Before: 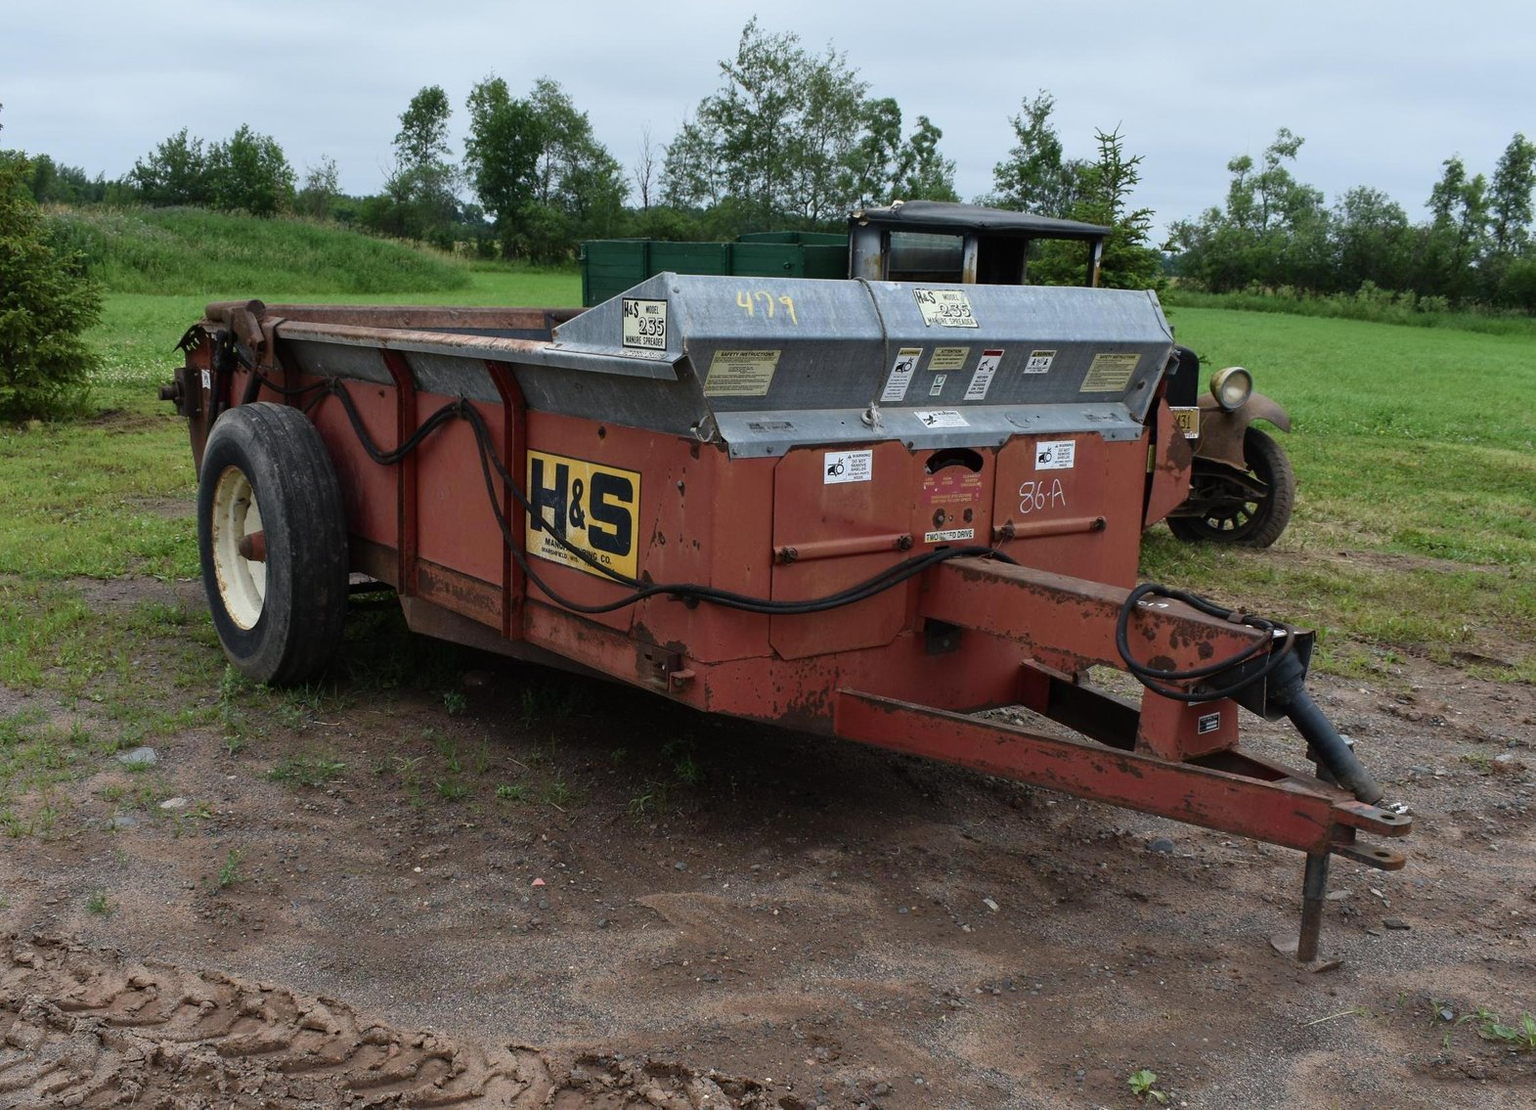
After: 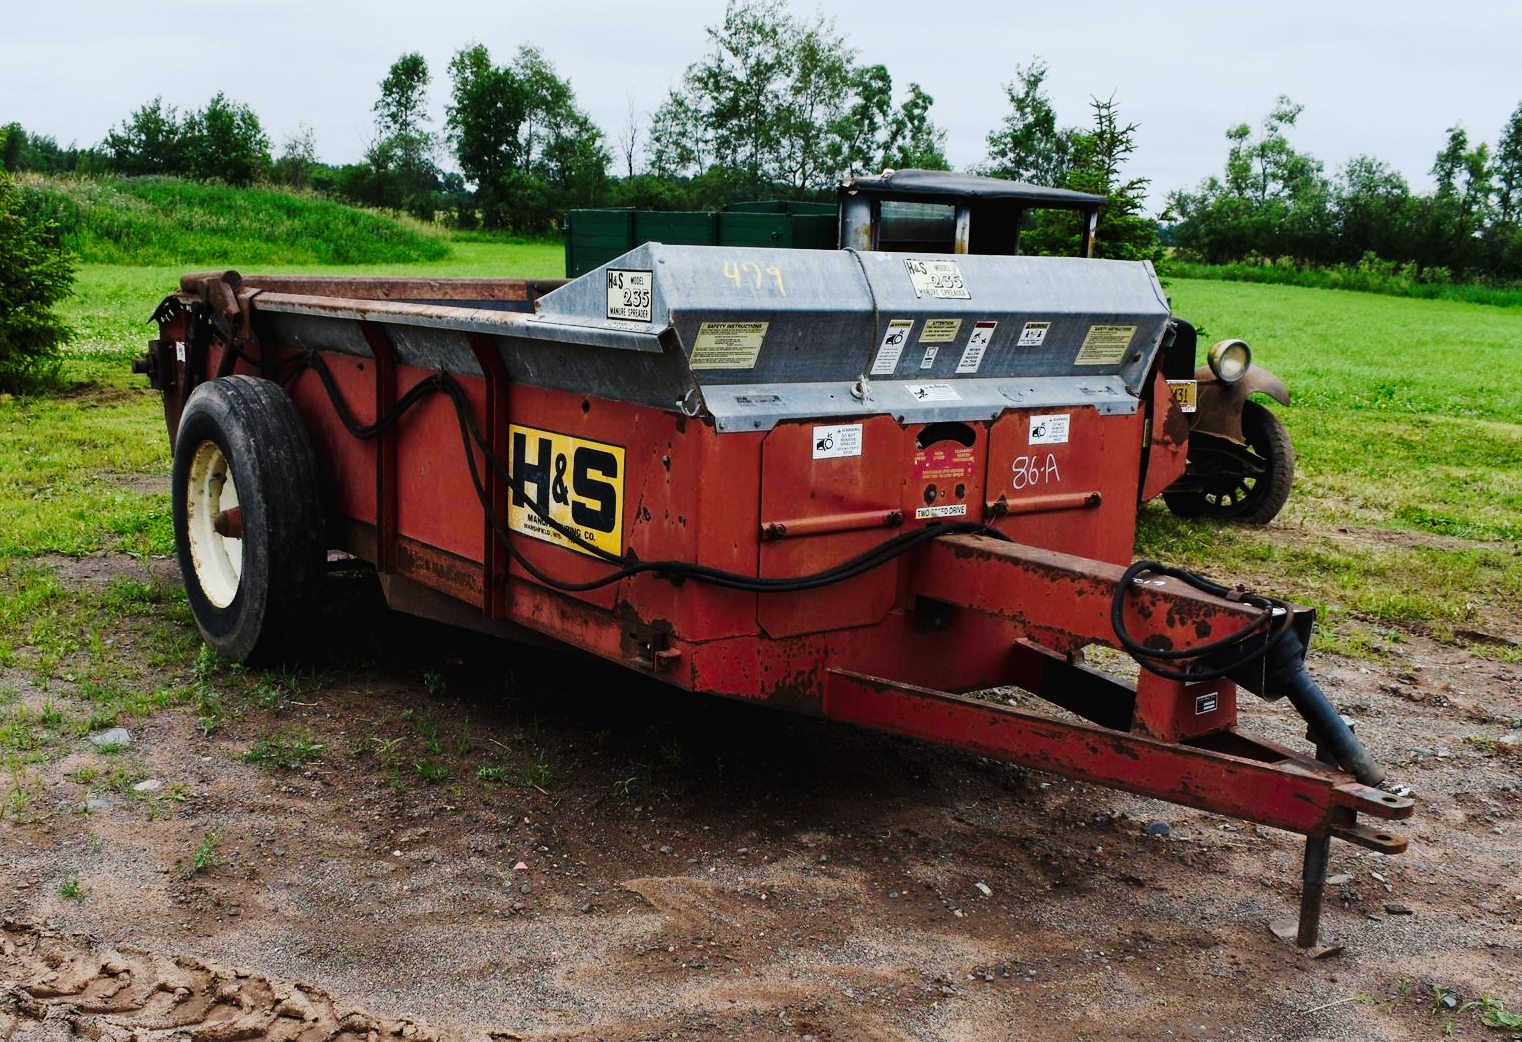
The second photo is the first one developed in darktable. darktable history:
crop: left 1.964%, top 3.251%, right 1.122%, bottom 4.933%
tone curve: curves: ch0 [(0, 0) (0.003, 0.017) (0.011, 0.017) (0.025, 0.017) (0.044, 0.019) (0.069, 0.03) (0.1, 0.046) (0.136, 0.066) (0.177, 0.104) (0.224, 0.151) (0.277, 0.231) (0.335, 0.321) (0.399, 0.454) (0.468, 0.567) (0.543, 0.674) (0.623, 0.763) (0.709, 0.82) (0.801, 0.872) (0.898, 0.934) (1, 1)], preserve colors none
